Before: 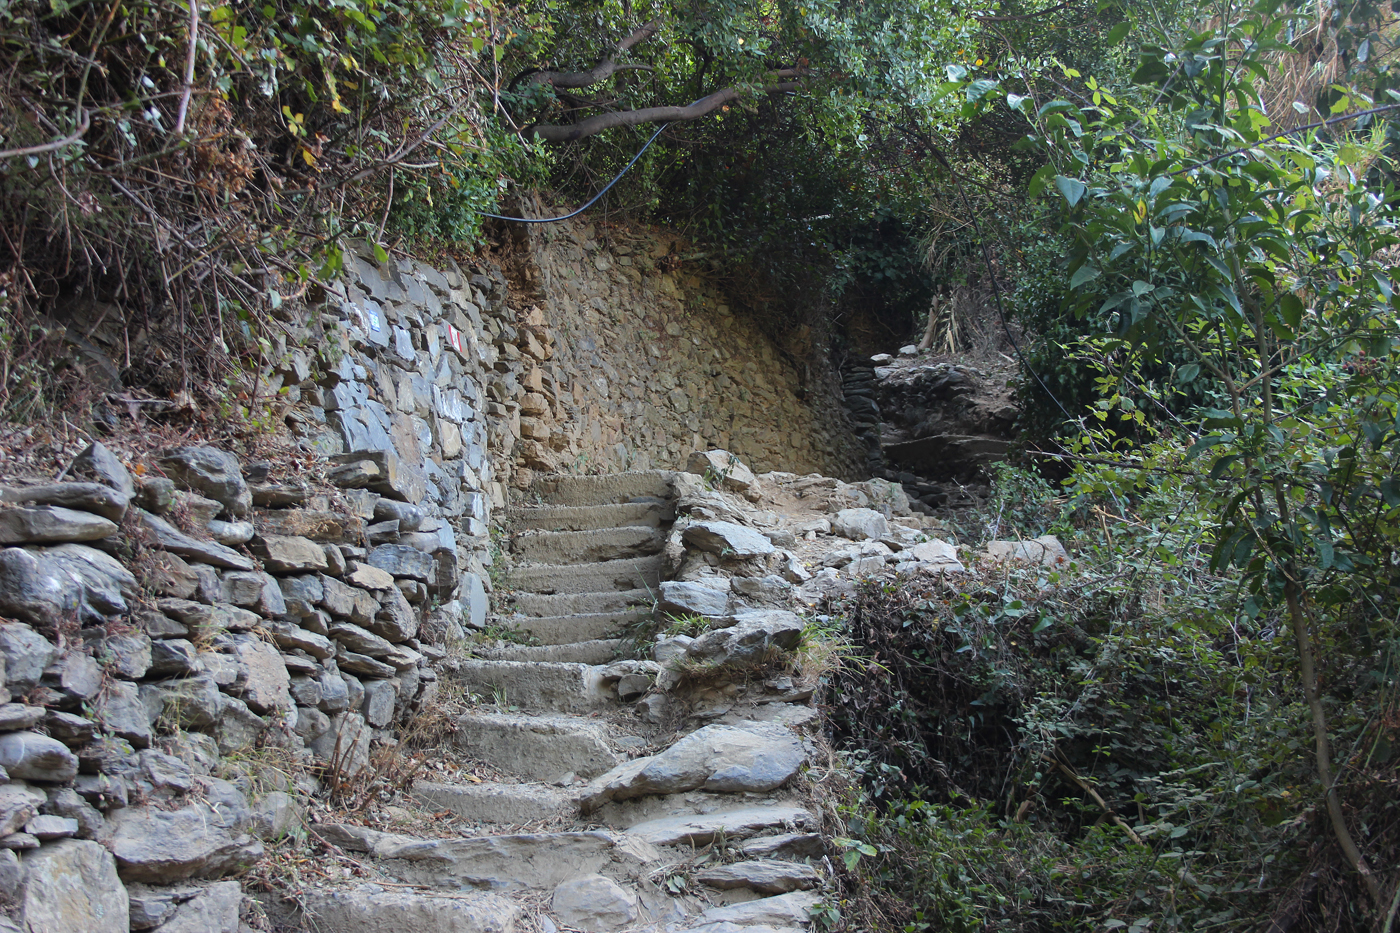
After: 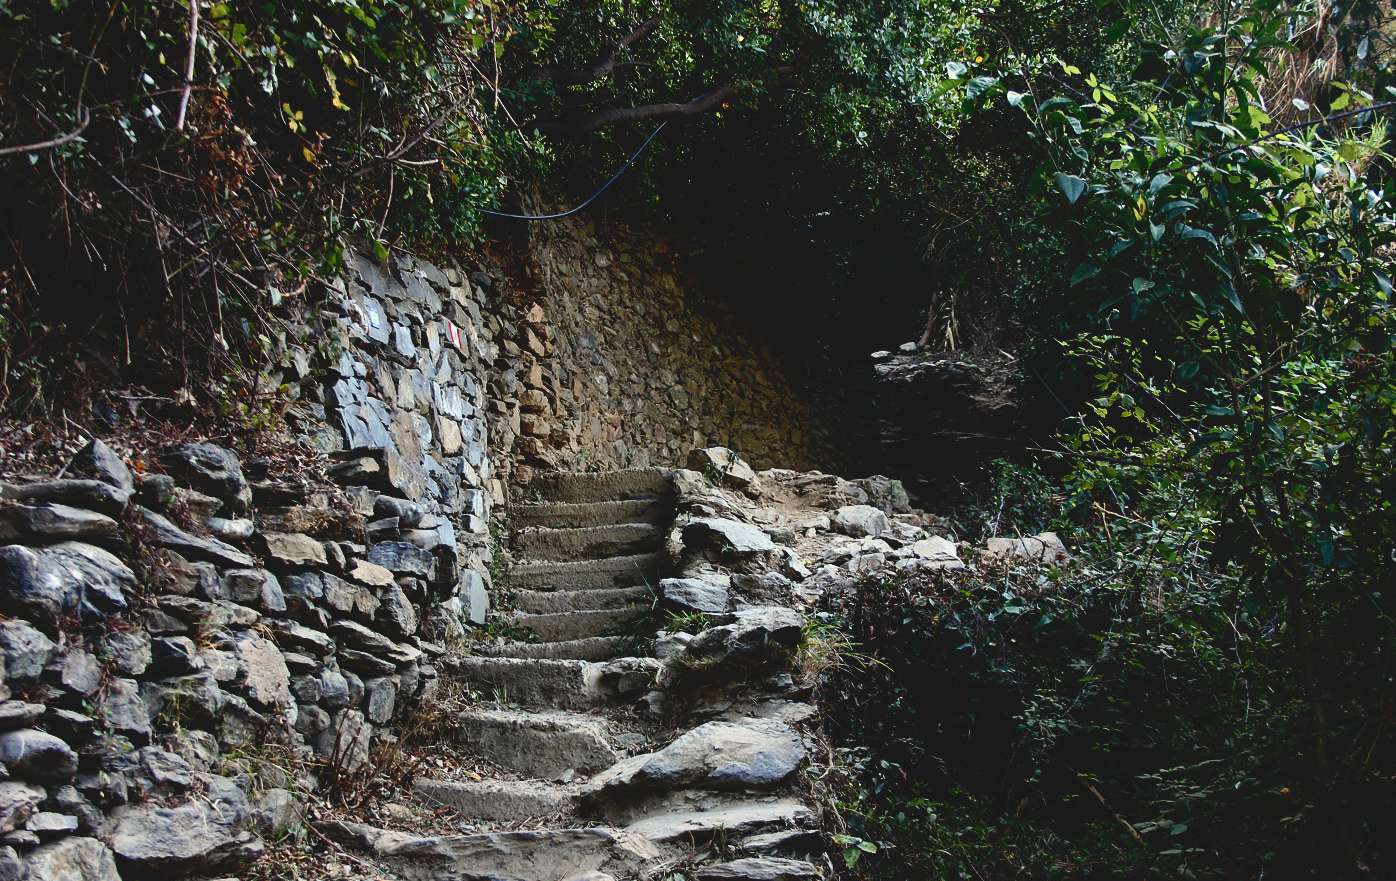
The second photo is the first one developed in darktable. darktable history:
contrast brightness saturation: contrast 0.271
base curve: curves: ch0 [(0, 0.02) (0.083, 0.036) (1, 1)], preserve colors none
crop: top 0.391%, right 0.255%, bottom 5.101%
color balance rgb: power › hue 311.69°, highlights gain › chroma 2.991%, highlights gain › hue 78.82°, perceptual saturation grading › global saturation 20%, perceptual saturation grading › highlights -49.047%, perceptual saturation grading › shadows 25.462%
